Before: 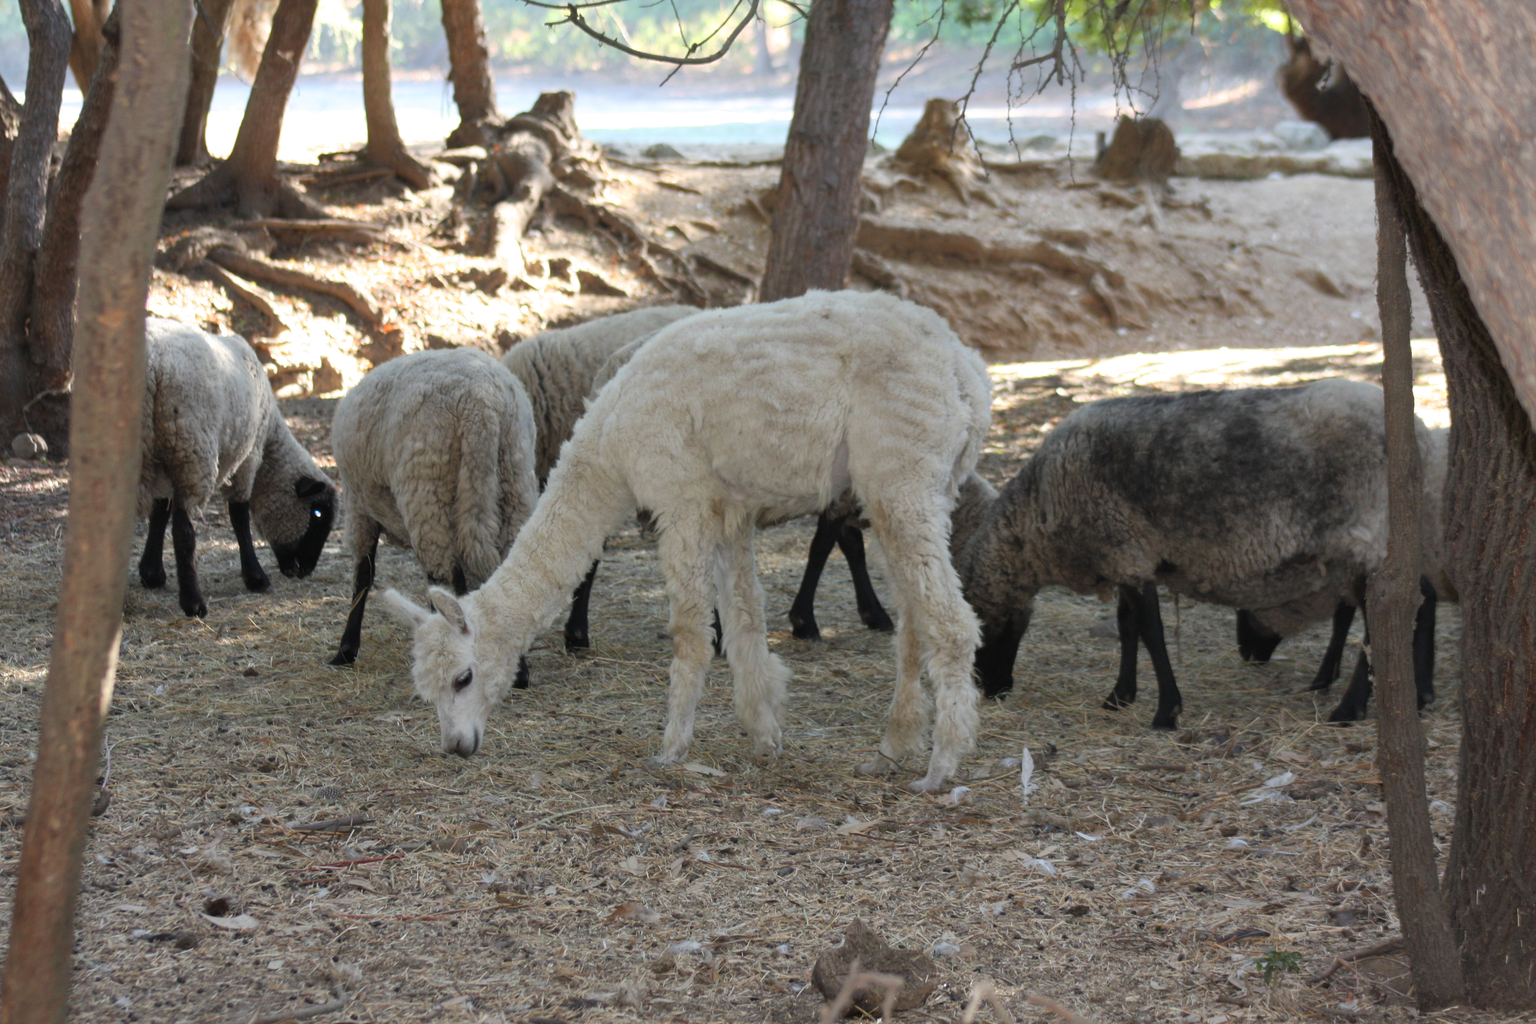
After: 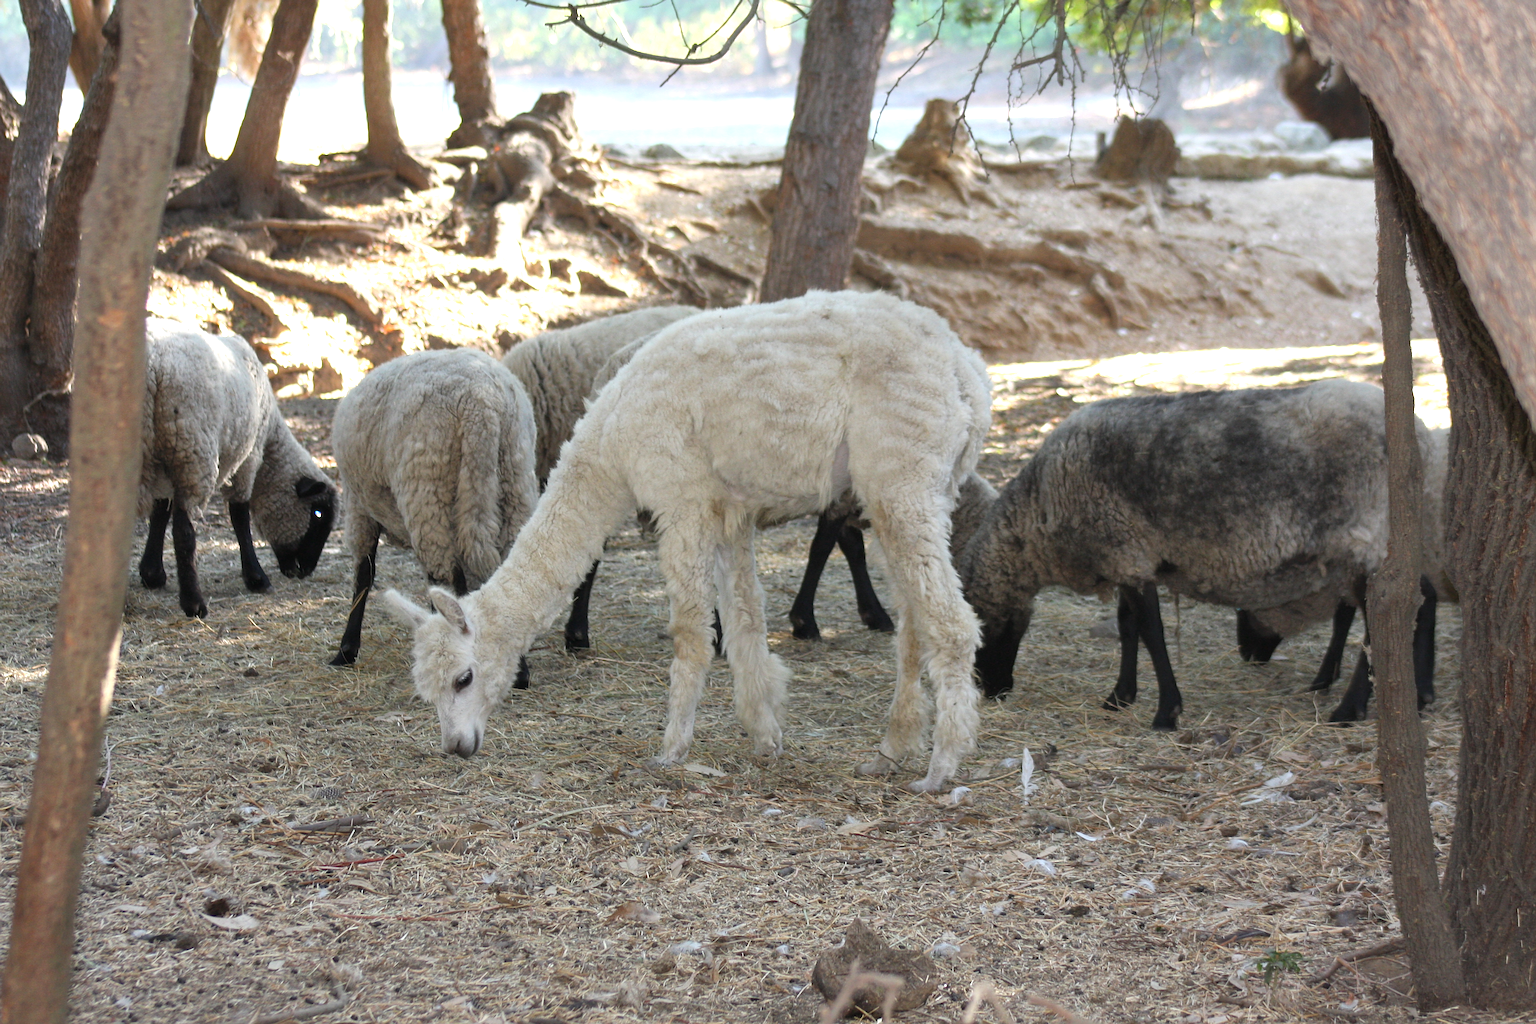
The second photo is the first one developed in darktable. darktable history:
exposure: black level correction 0.001, exposure 0.5 EV, compensate highlight preservation false
sharpen: on, module defaults
